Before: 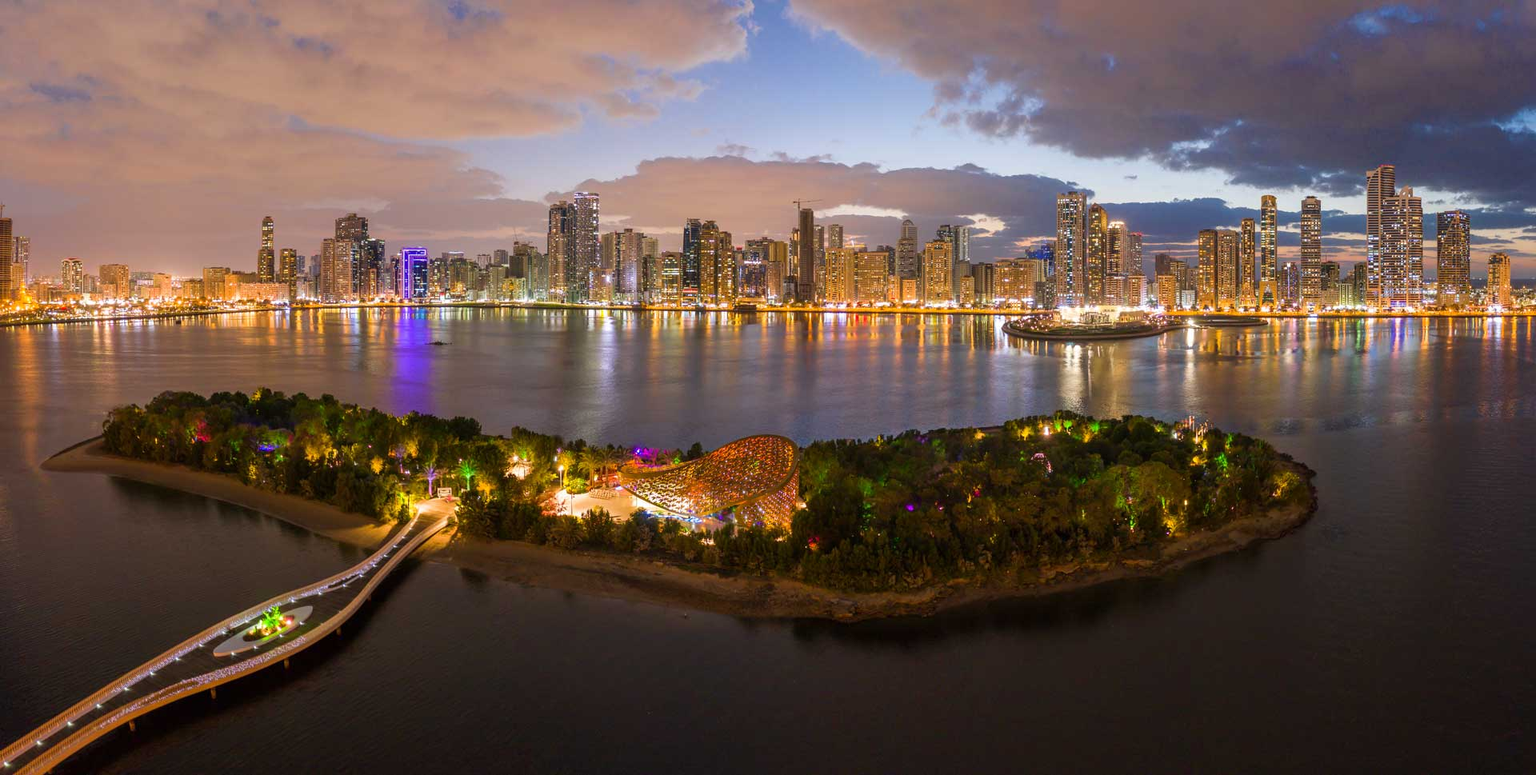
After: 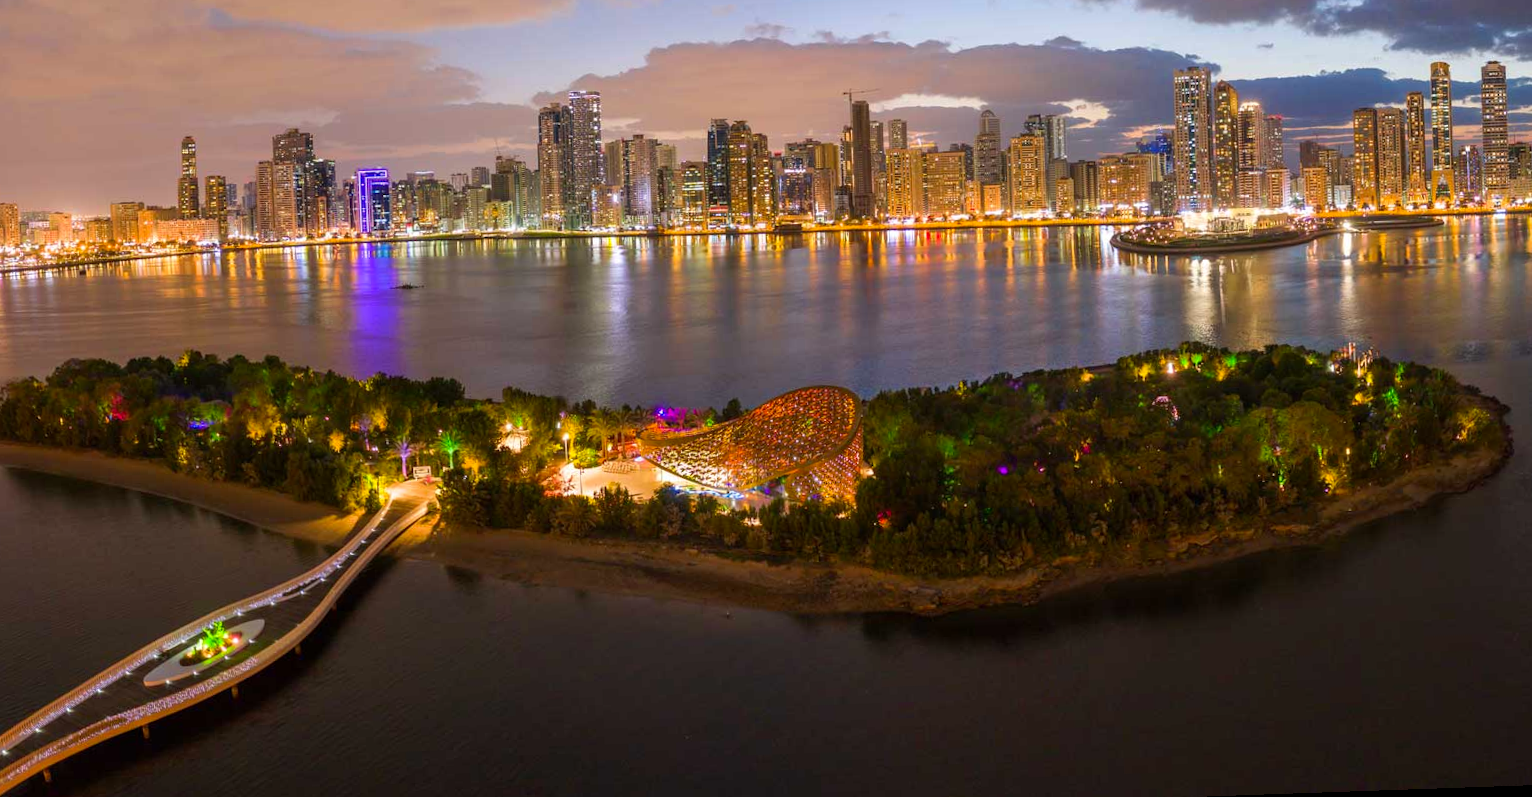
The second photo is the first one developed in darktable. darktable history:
contrast brightness saturation: saturation 0.1
rotate and perspective: rotation -2.12°, lens shift (vertical) 0.009, lens shift (horizontal) -0.008, automatic cropping original format, crop left 0.036, crop right 0.964, crop top 0.05, crop bottom 0.959
crop and rotate: left 4.842%, top 15.51%, right 10.668%
exposure: compensate exposure bias true, compensate highlight preservation false
